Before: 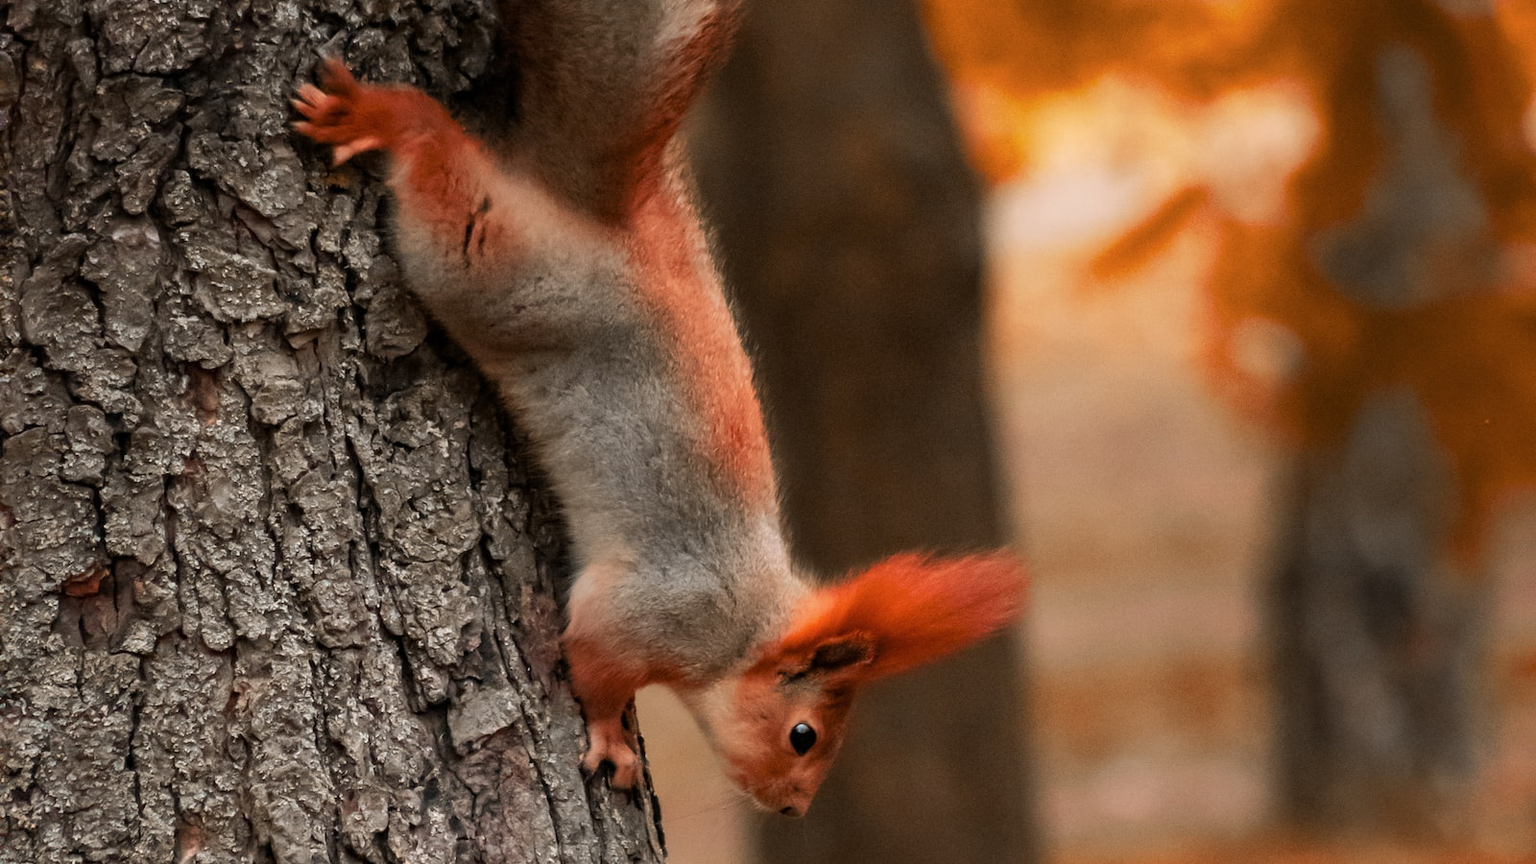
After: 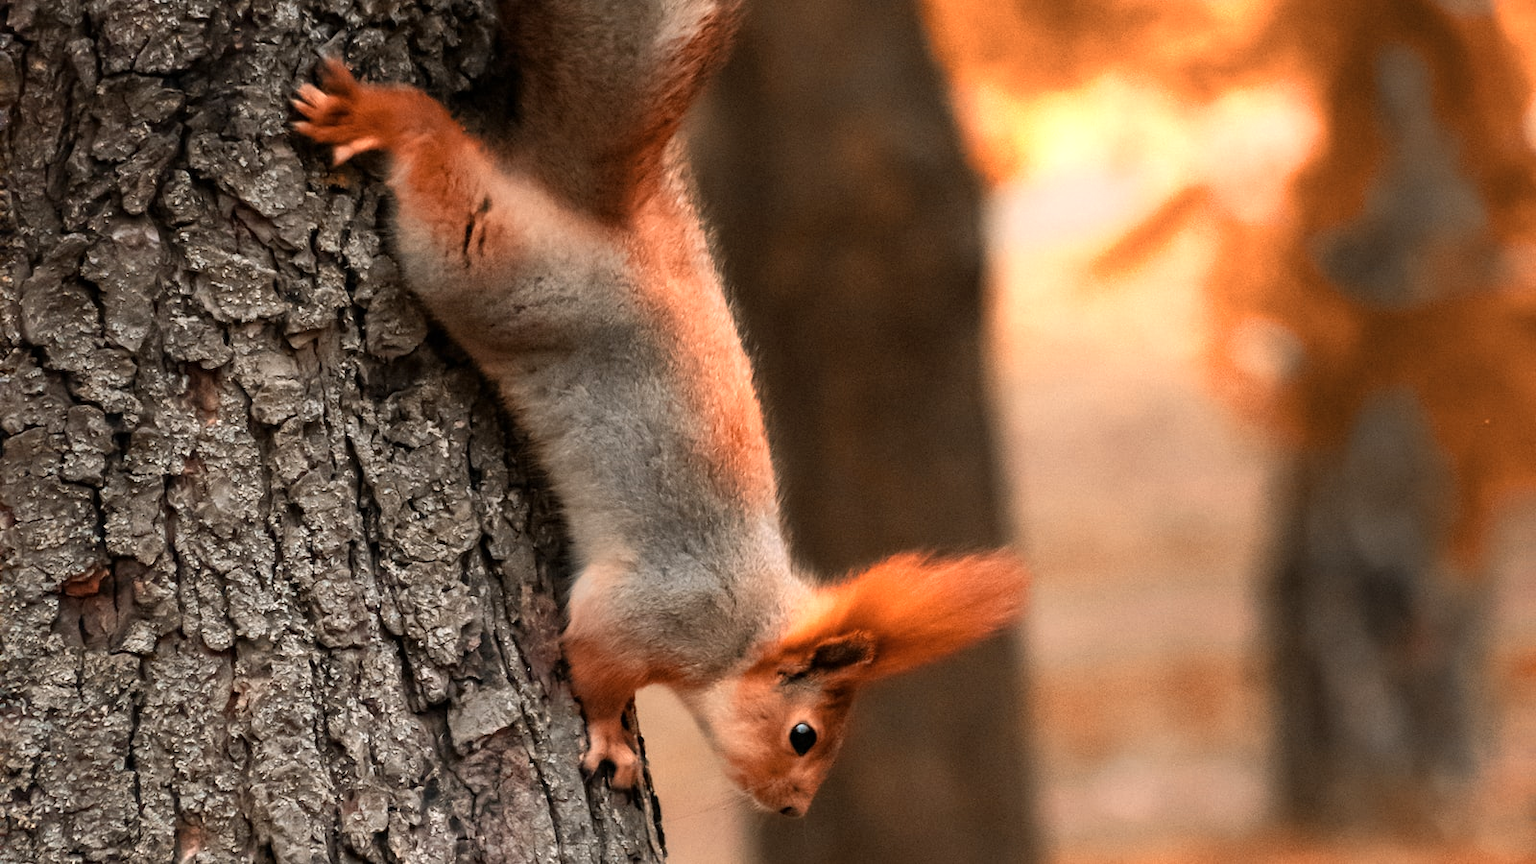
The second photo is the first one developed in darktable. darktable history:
levels: levels [0, 0.492, 0.984]
color zones: curves: ch0 [(0.018, 0.548) (0.197, 0.654) (0.425, 0.447) (0.605, 0.658) (0.732, 0.579)]; ch1 [(0.105, 0.531) (0.224, 0.531) (0.386, 0.39) (0.618, 0.456) (0.732, 0.456) (0.956, 0.421)]; ch2 [(0.039, 0.583) (0.215, 0.465) (0.399, 0.544) (0.465, 0.548) (0.614, 0.447) (0.724, 0.43) (0.882, 0.623) (0.956, 0.632)]
